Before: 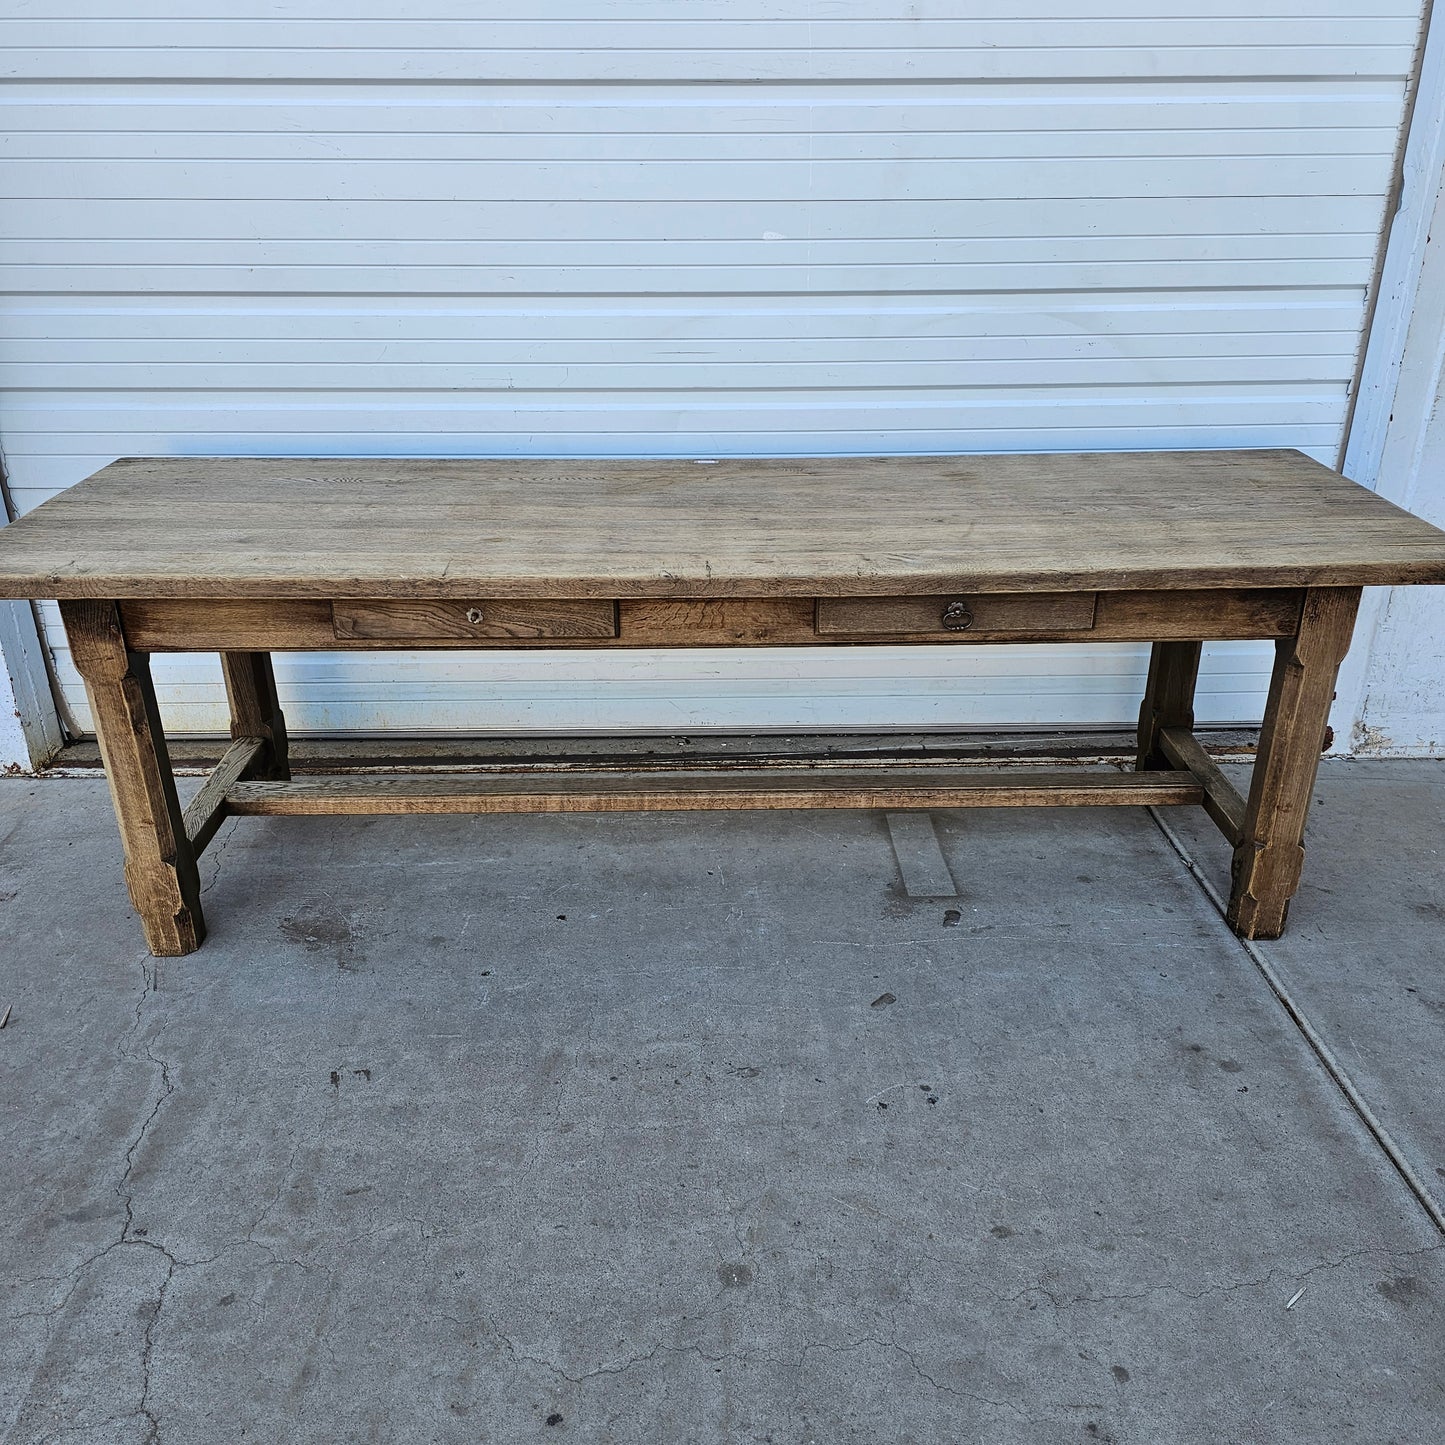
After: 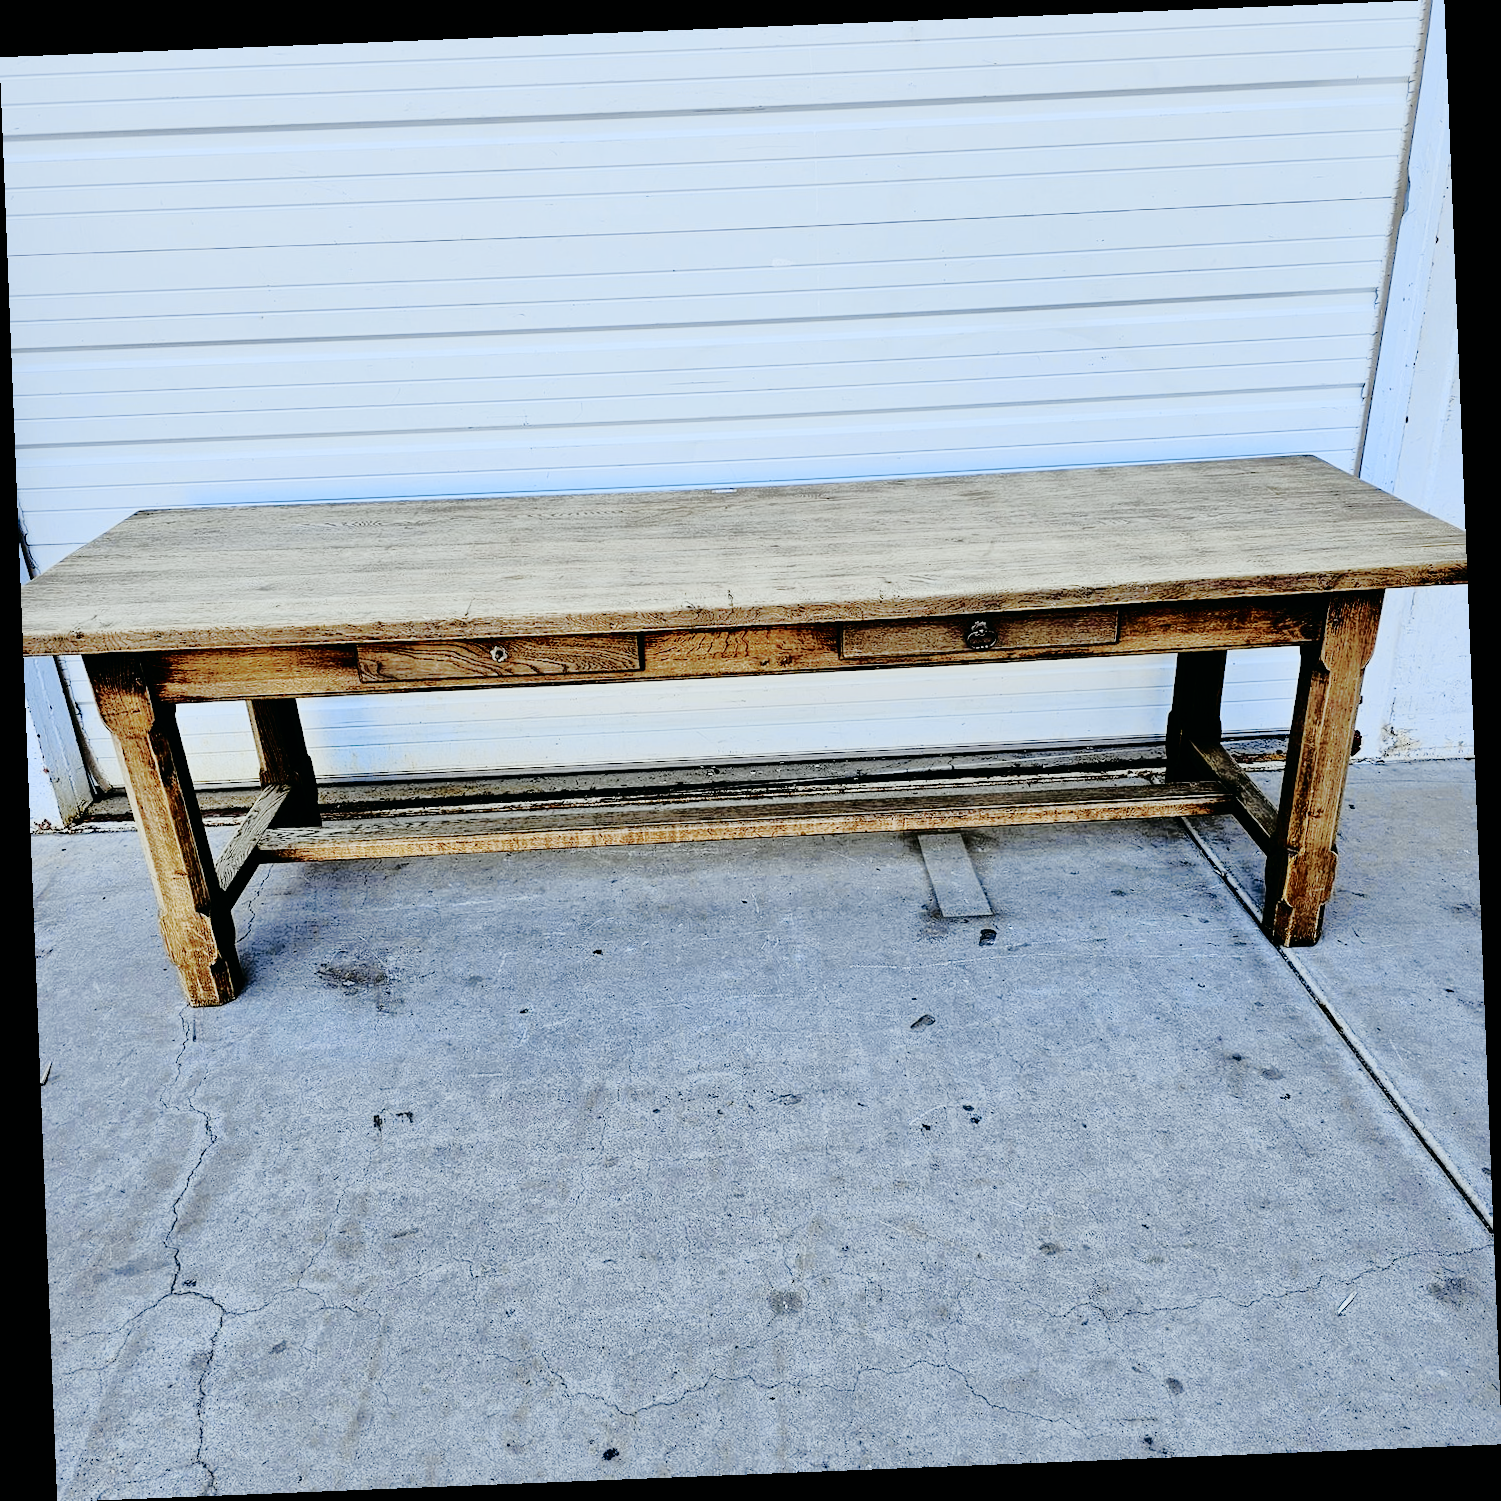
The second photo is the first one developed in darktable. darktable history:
rotate and perspective: rotation -2.29°, automatic cropping off
shadows and highlights: shadows 30
tone curve: curves: ch0 [(0, 0) (0.088, 0.042) (0.208, 0.176) (0.257, 0.267) (0.406, 0.483) (0.489, 0.556) (0.667, 0.73) (0.793, 0.851) (0.994, 0.974)]; ch1 [(0, 0) (0.161, 0.092) (0.35, 0.33) (0.392, 0.392) (0.457, 0.467) (0.505, 0.497) (0.537, 0.518) (0.553, 0.53) (0.58, 0.567) (0.739, 0.697) (1, 1)]; ch2 [(0, 0) (0.346, 0.362) (0.448, 0.419) (0.502, 0.499) (0.533, 0.517) (0.556, 0.533) (0.629, 0.619) (0.717, 0.678) (1, 1)], color space Lab, independent channels, preserve colors none
base curve: curves: ch0 [(0, 0) (0.036, 0.01) (0.123, 0.254) (0.258, 0.504) (0.507, 0.748) (1, 1)], preserve colors none
